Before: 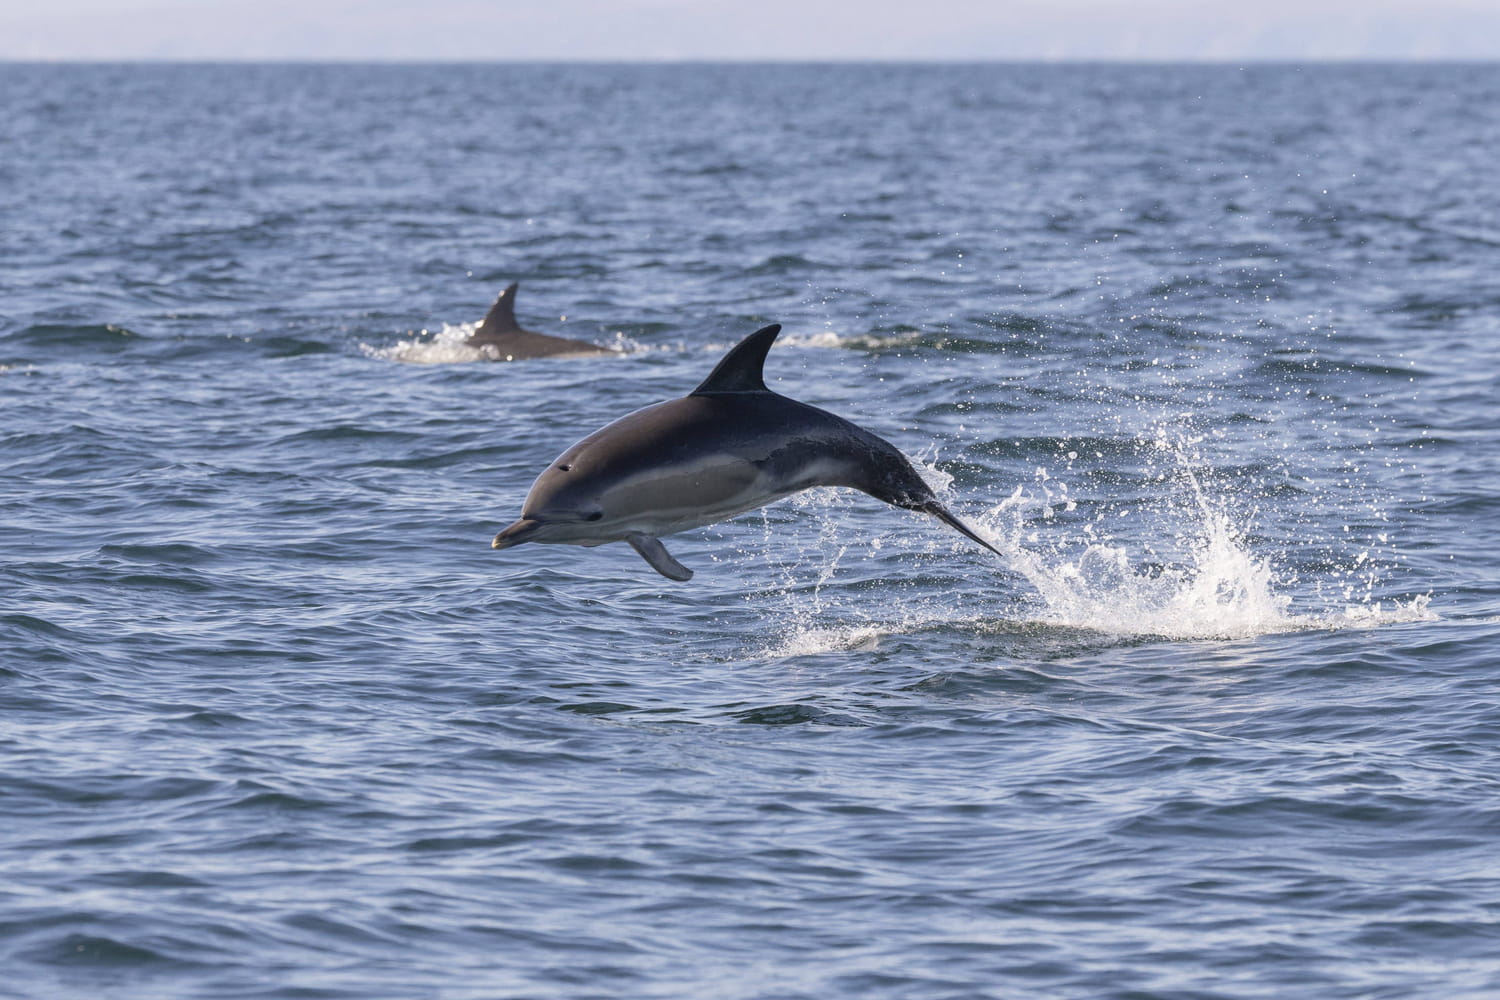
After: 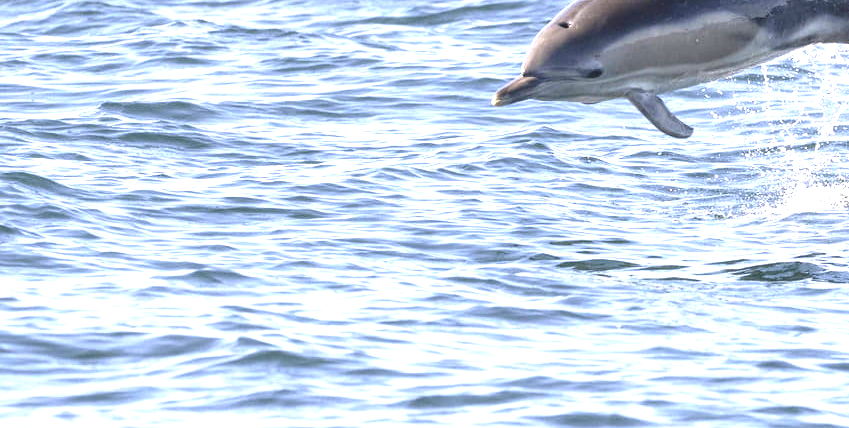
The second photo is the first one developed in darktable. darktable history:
exposure: black level correction 0, exposure 1.661 EV, compensate highlight preservation false
base curve: exposure shift 0.01, preserve colors none
crop: top 44.397%, right 43.347%, bottom 12.782%
